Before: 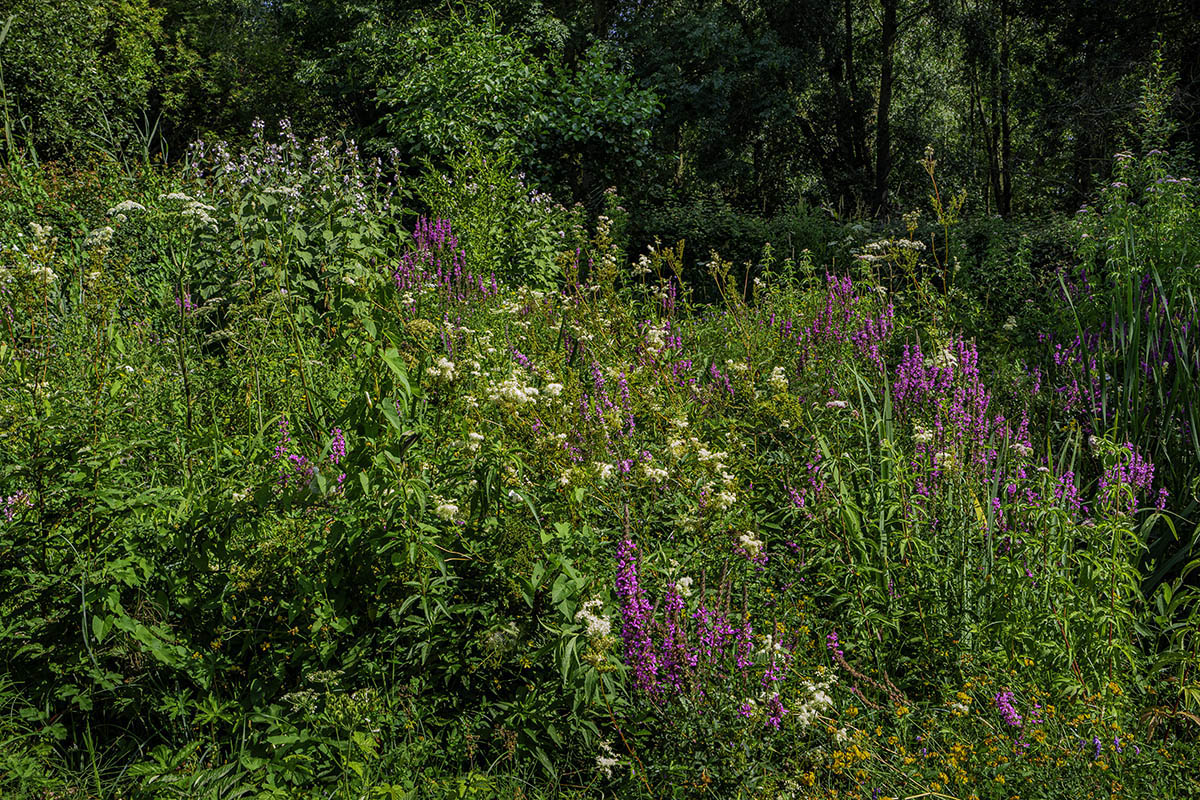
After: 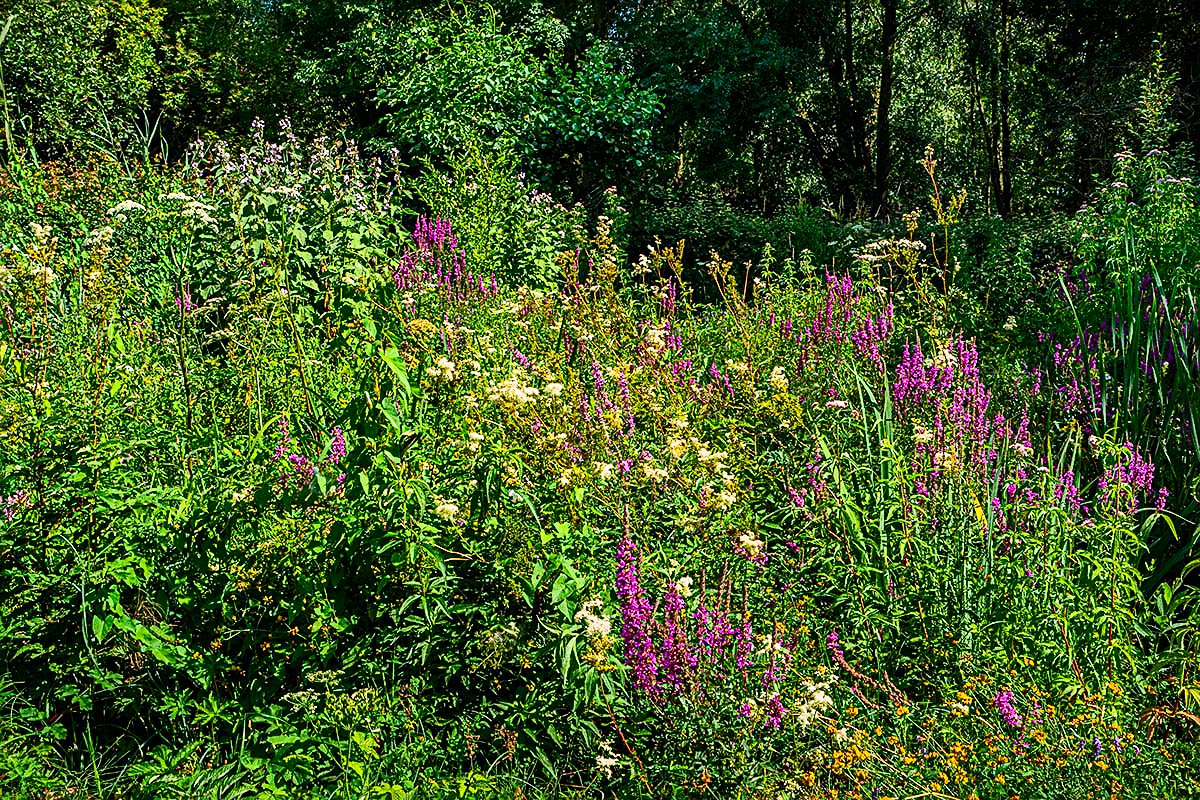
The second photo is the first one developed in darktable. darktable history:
contrast brightness saturation: contrast 0.405, brightness 0.105, saturation 0.214
sharpen: radius 1.932
